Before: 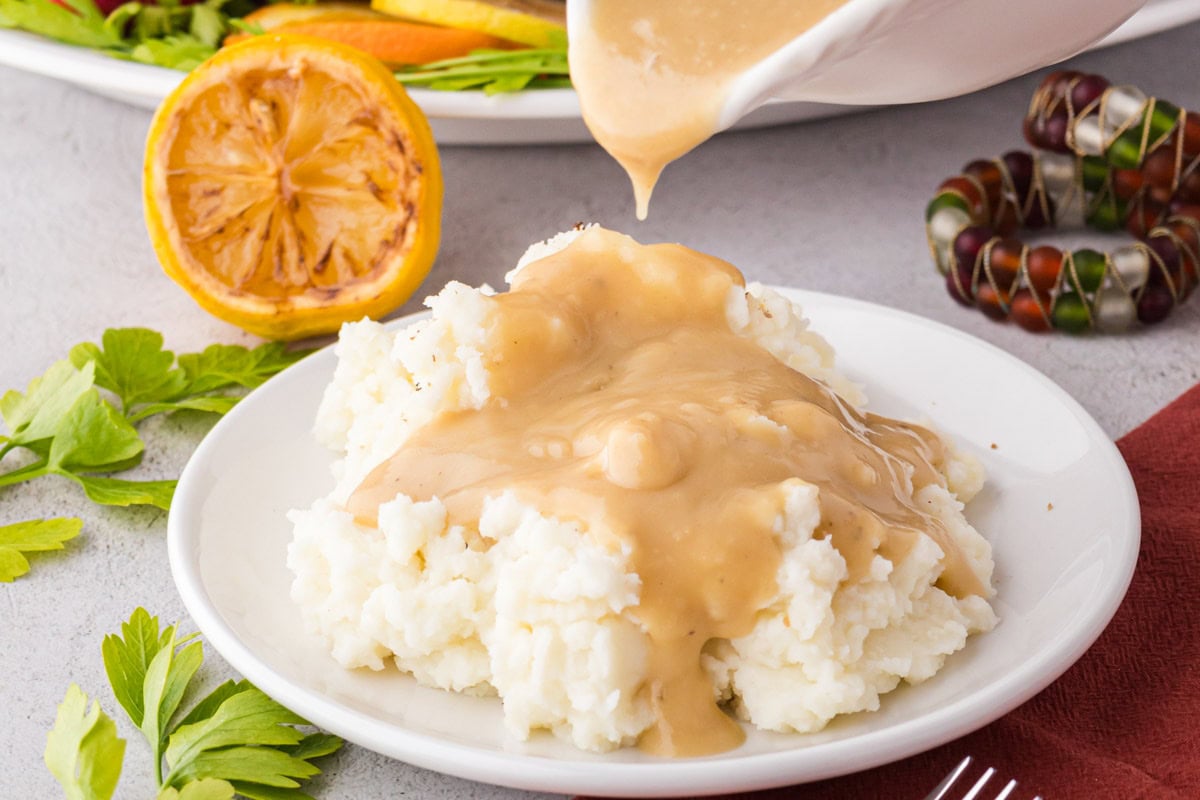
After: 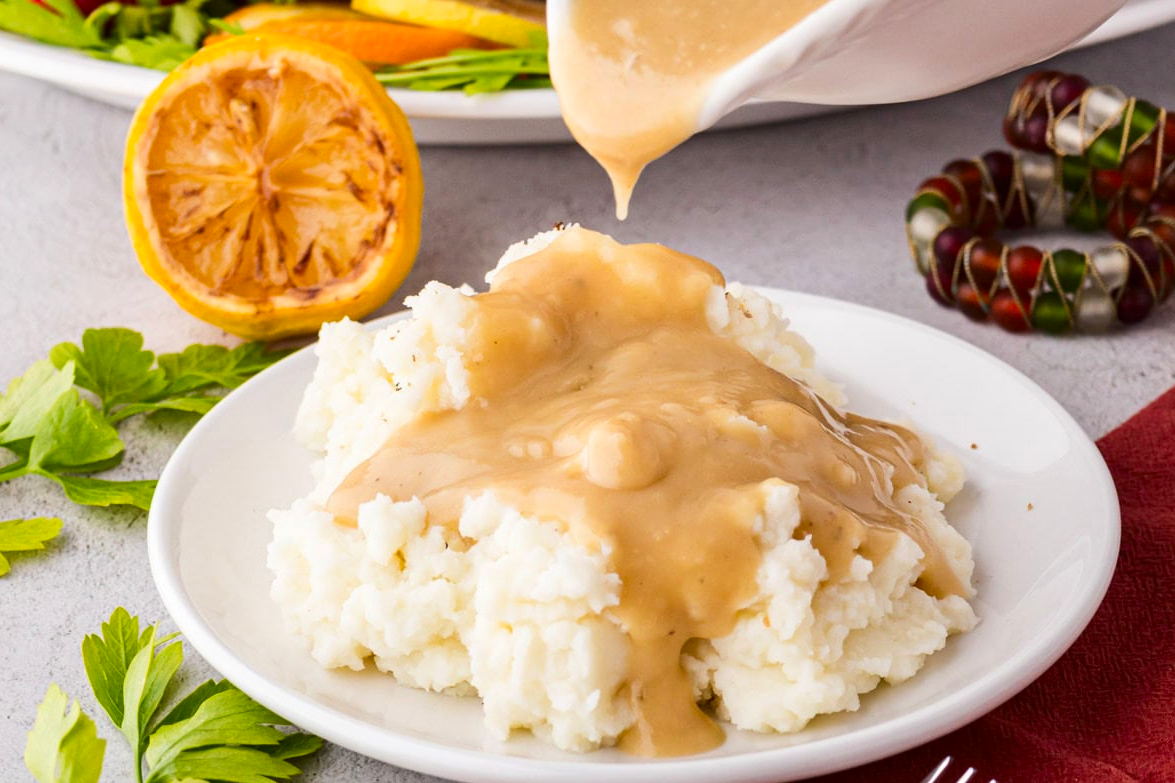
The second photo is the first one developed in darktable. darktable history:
crop: left 1.743%, right 0.268%, bottom 2.011%
shadows and highlights: shadows 52.34, highlights -28.23, soften with gaussian
contrast brightness saturation: contrast 0.13, brightness -0.05, saturation 0.16
